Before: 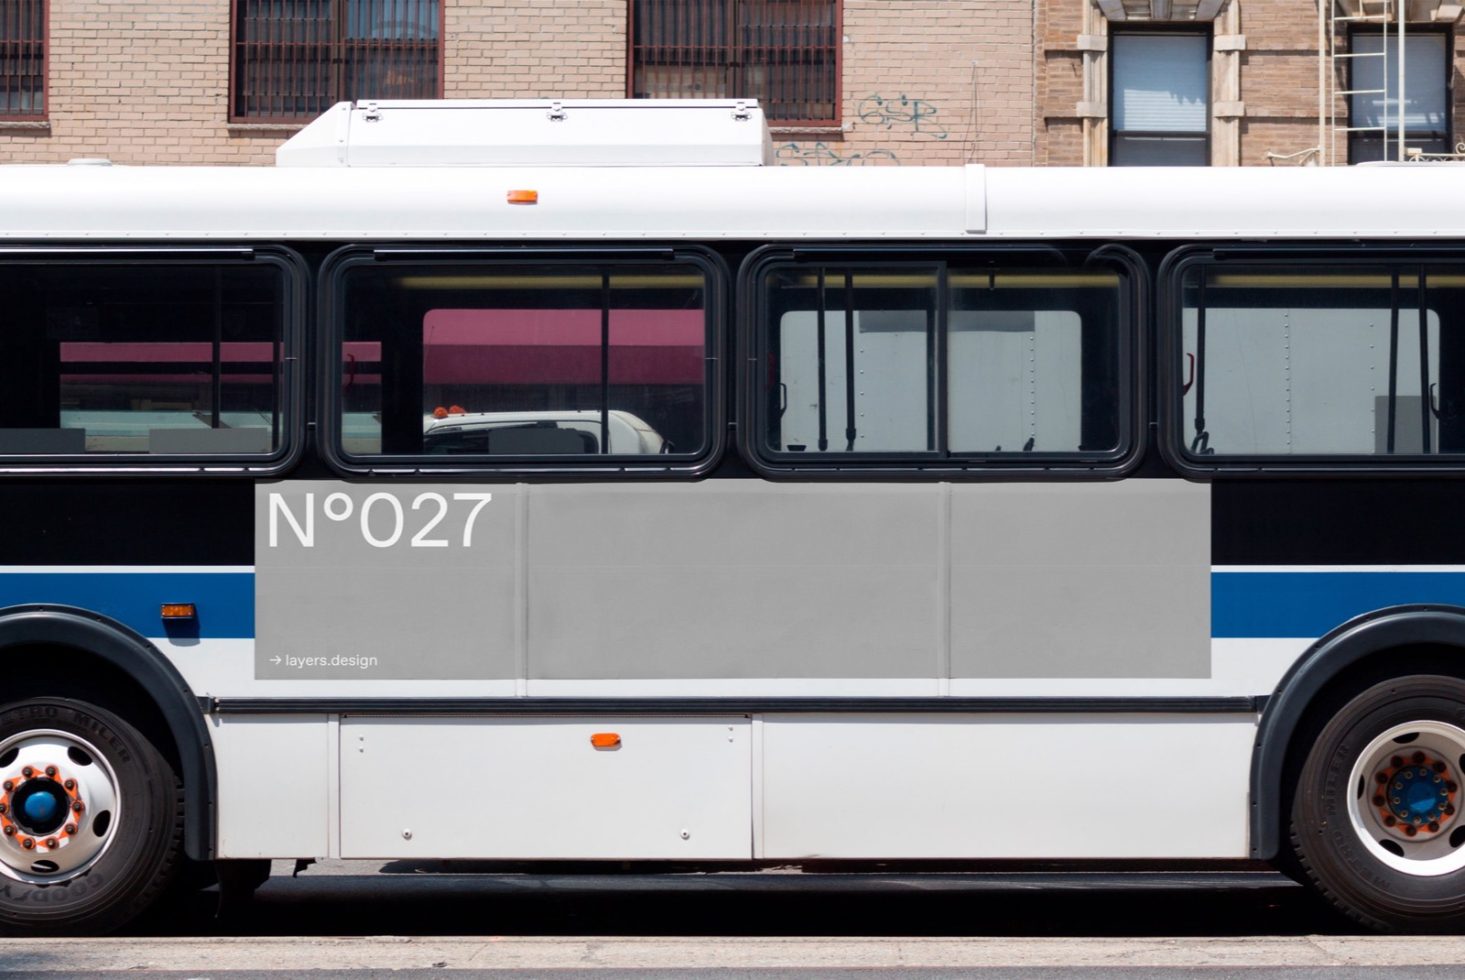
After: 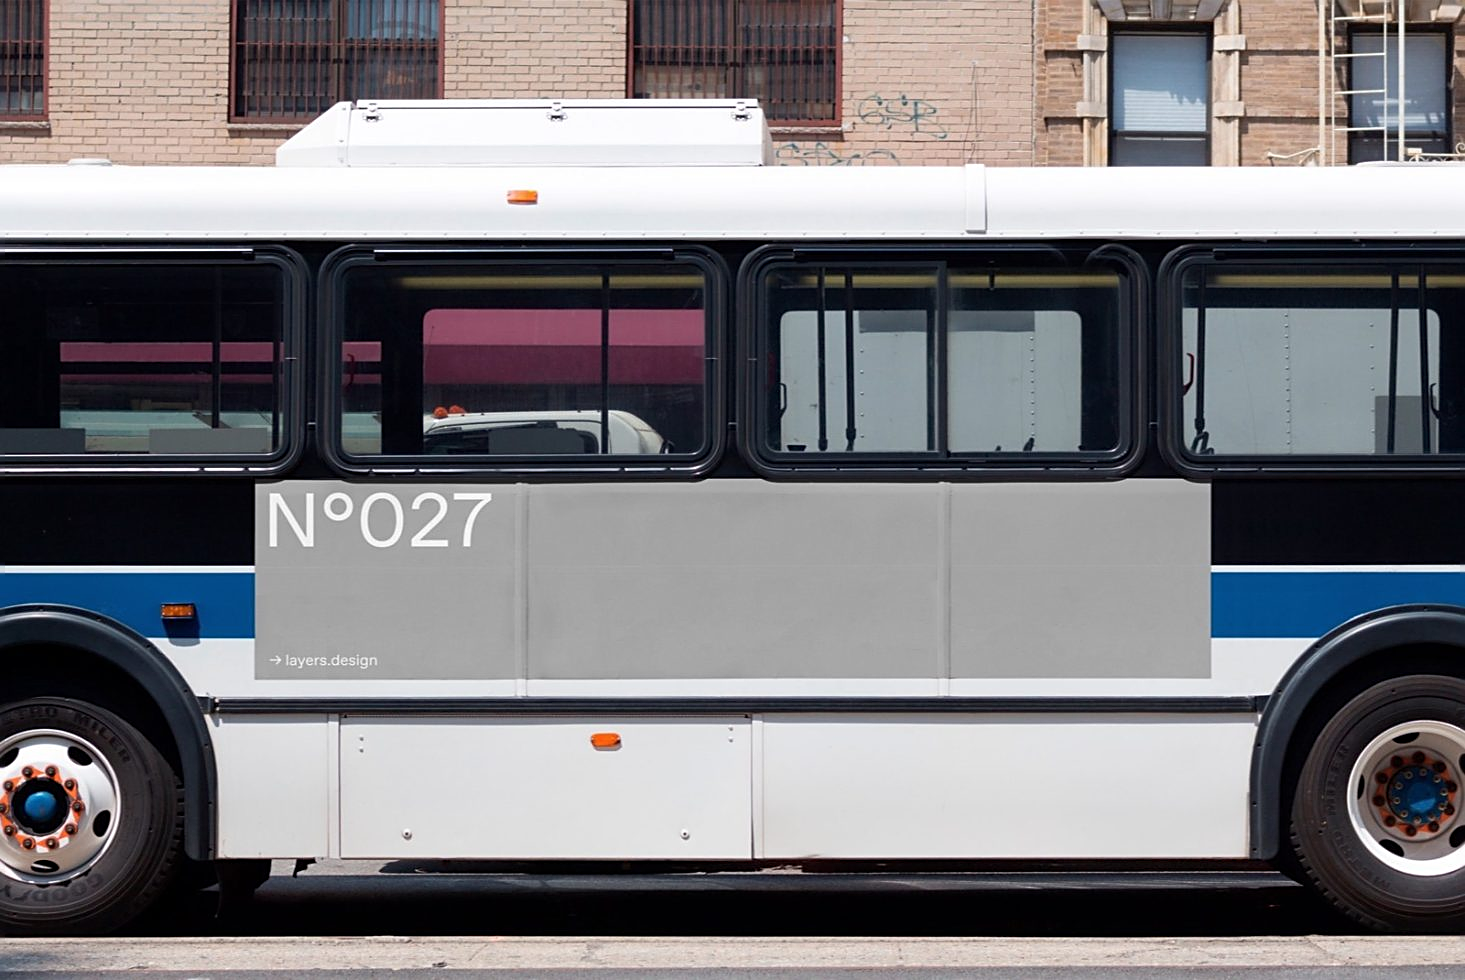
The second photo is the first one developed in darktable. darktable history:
color balance: input saturation 99%
sharpen: on, module defaults
